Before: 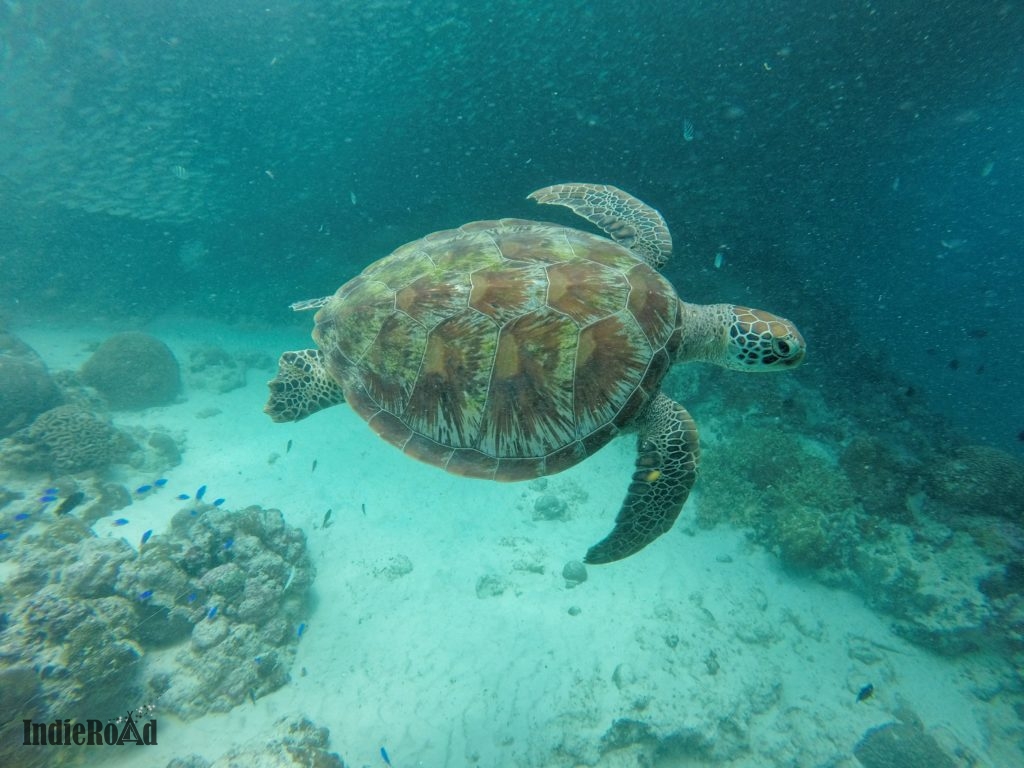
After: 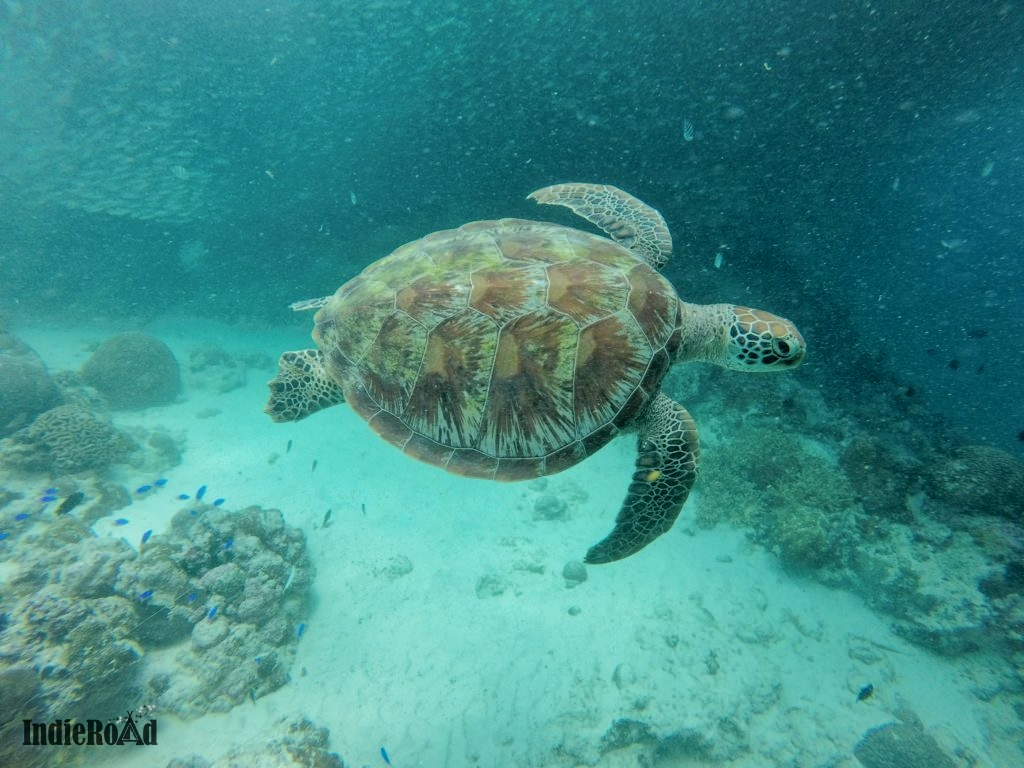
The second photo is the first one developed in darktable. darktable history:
shadows and highlights: shadows 32, highlights -33.12, soften with gaussian
tone curve: curves: ch0 [(0, 0) (0.003, 0.016) (0.011, 0.015) (0.025, 0.017) (0.044, 0.026) (0.069, 0.034) (0.1, 0.043) (0.136, 0.068) (0.177, 0.119) (0.224, 0.175) (0.277, 0.251) (0.335, 0.328) (0.399, 0.415) (0.468, 0.499) (0.543, 0.58) (0.623, 0.659) (0.709, 0.731) (0.801, 0.807) (0.898, 0.895) (1, 1)], color space Lab, independent channels, preserve colors none
